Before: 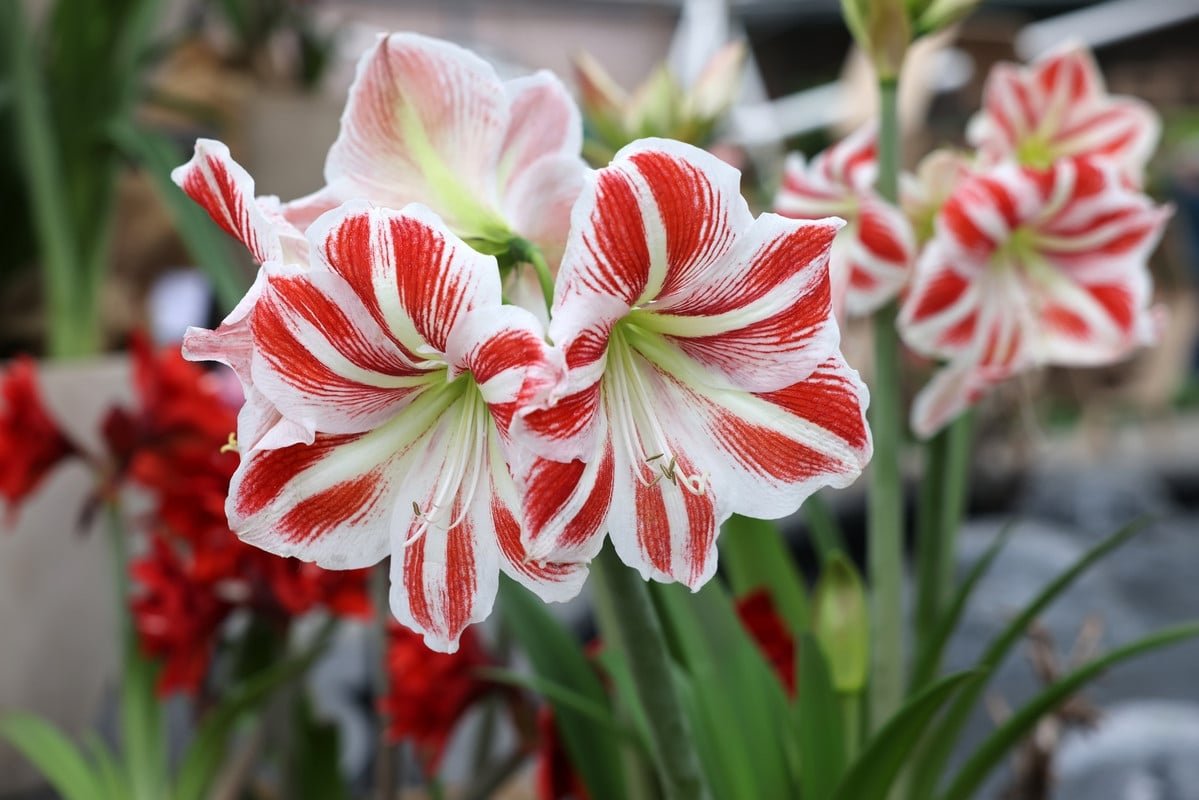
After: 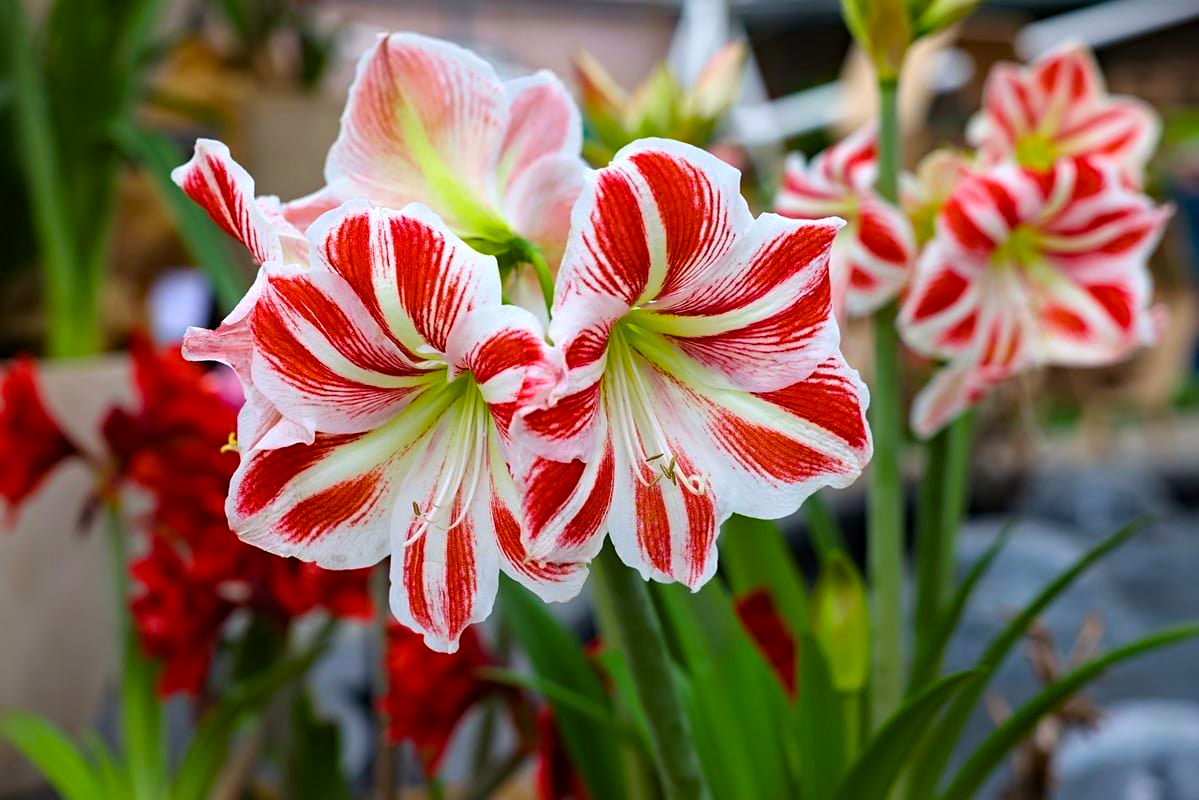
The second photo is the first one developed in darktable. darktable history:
levels: mode automatic
color balance rgb: shadows lift › chroma 1%, shadows lift › hue 30.03°, perceptual saturation grading › global saturation 10.298%, global vibrance 59.885%
sharpen: amount 0.212
haze removal: compatibility mode true, adaptive false
